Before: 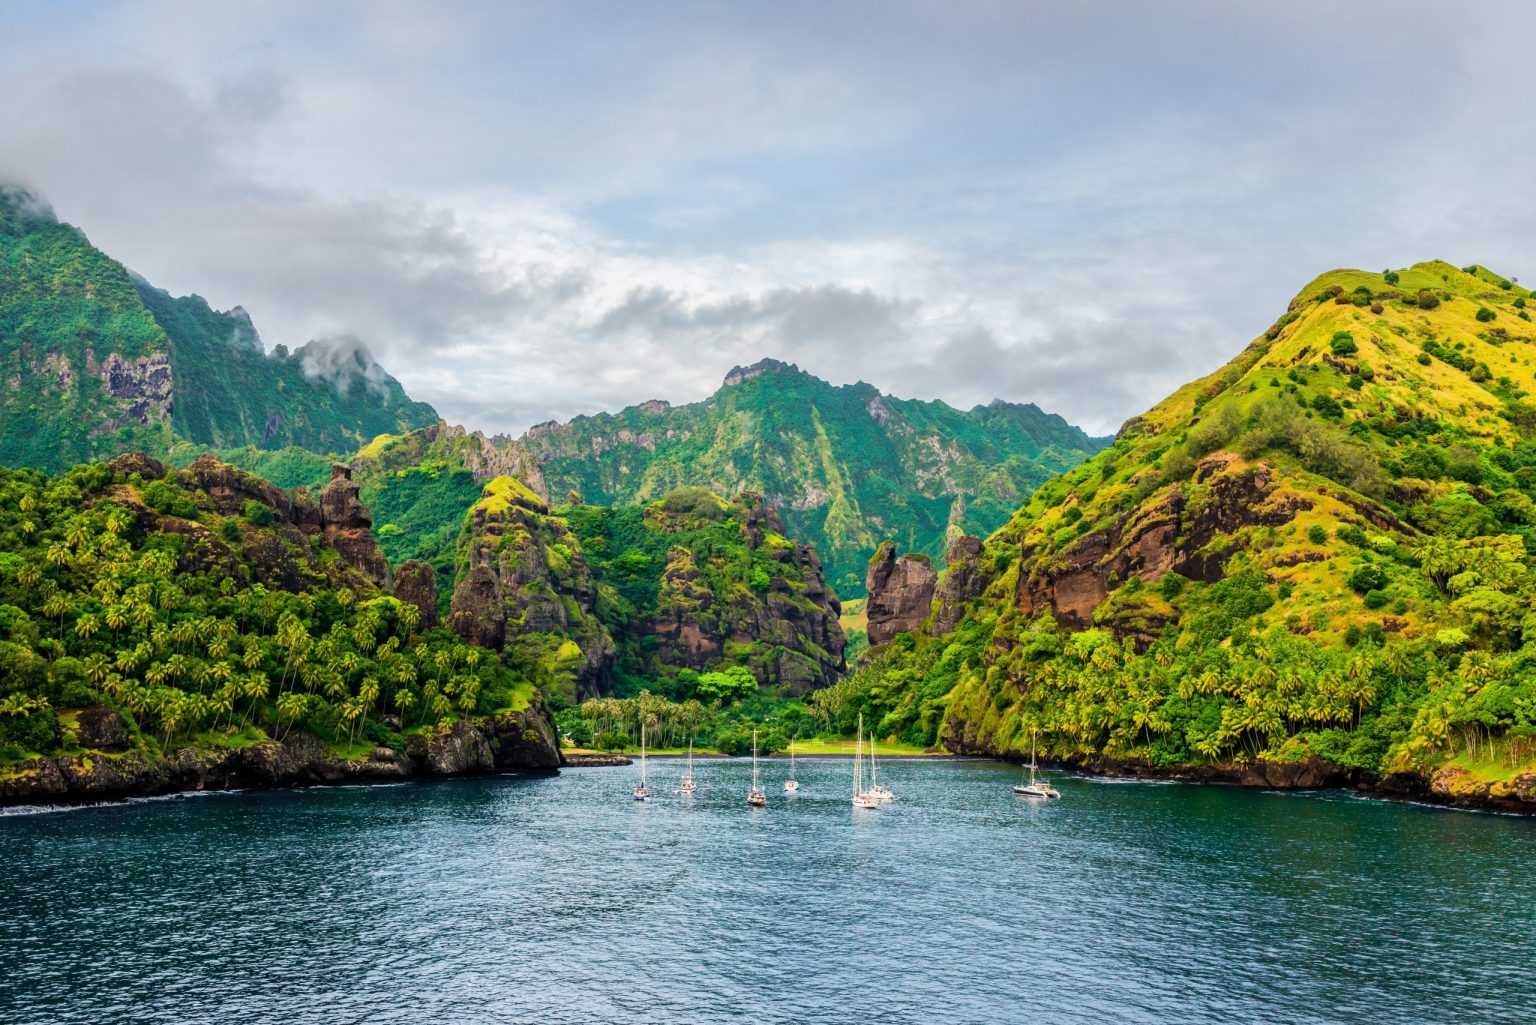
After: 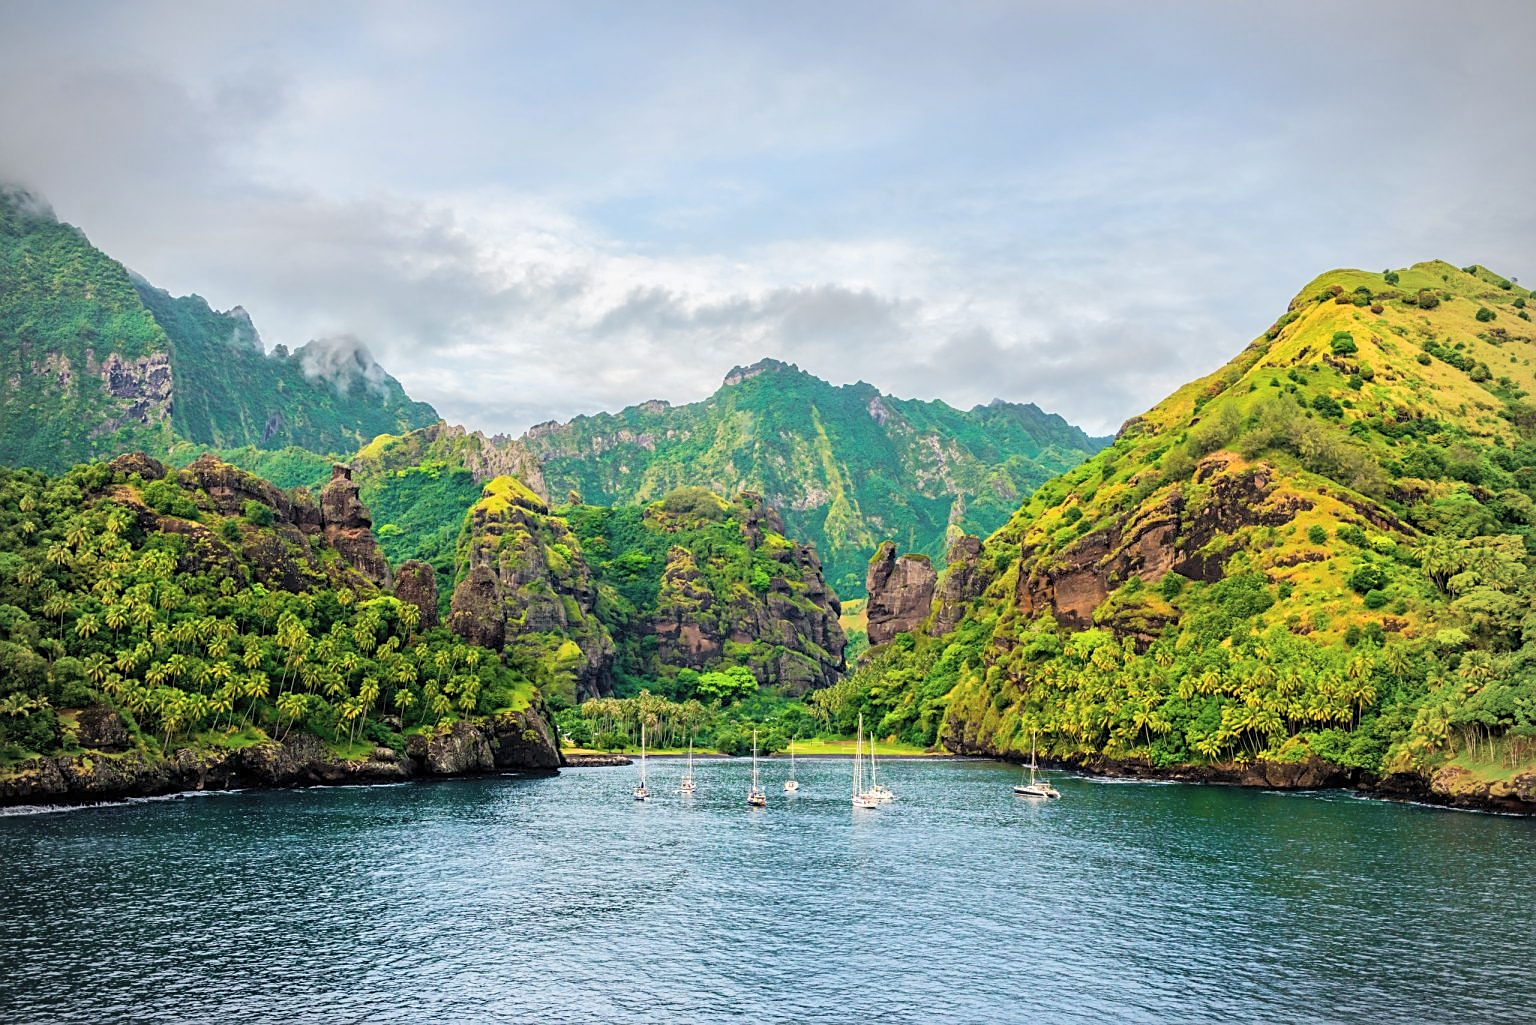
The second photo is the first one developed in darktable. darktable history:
contrast brightness saturation: brightness 0.15
vignetting: fall-off start 79.88%
sharpen: on, module defaults
